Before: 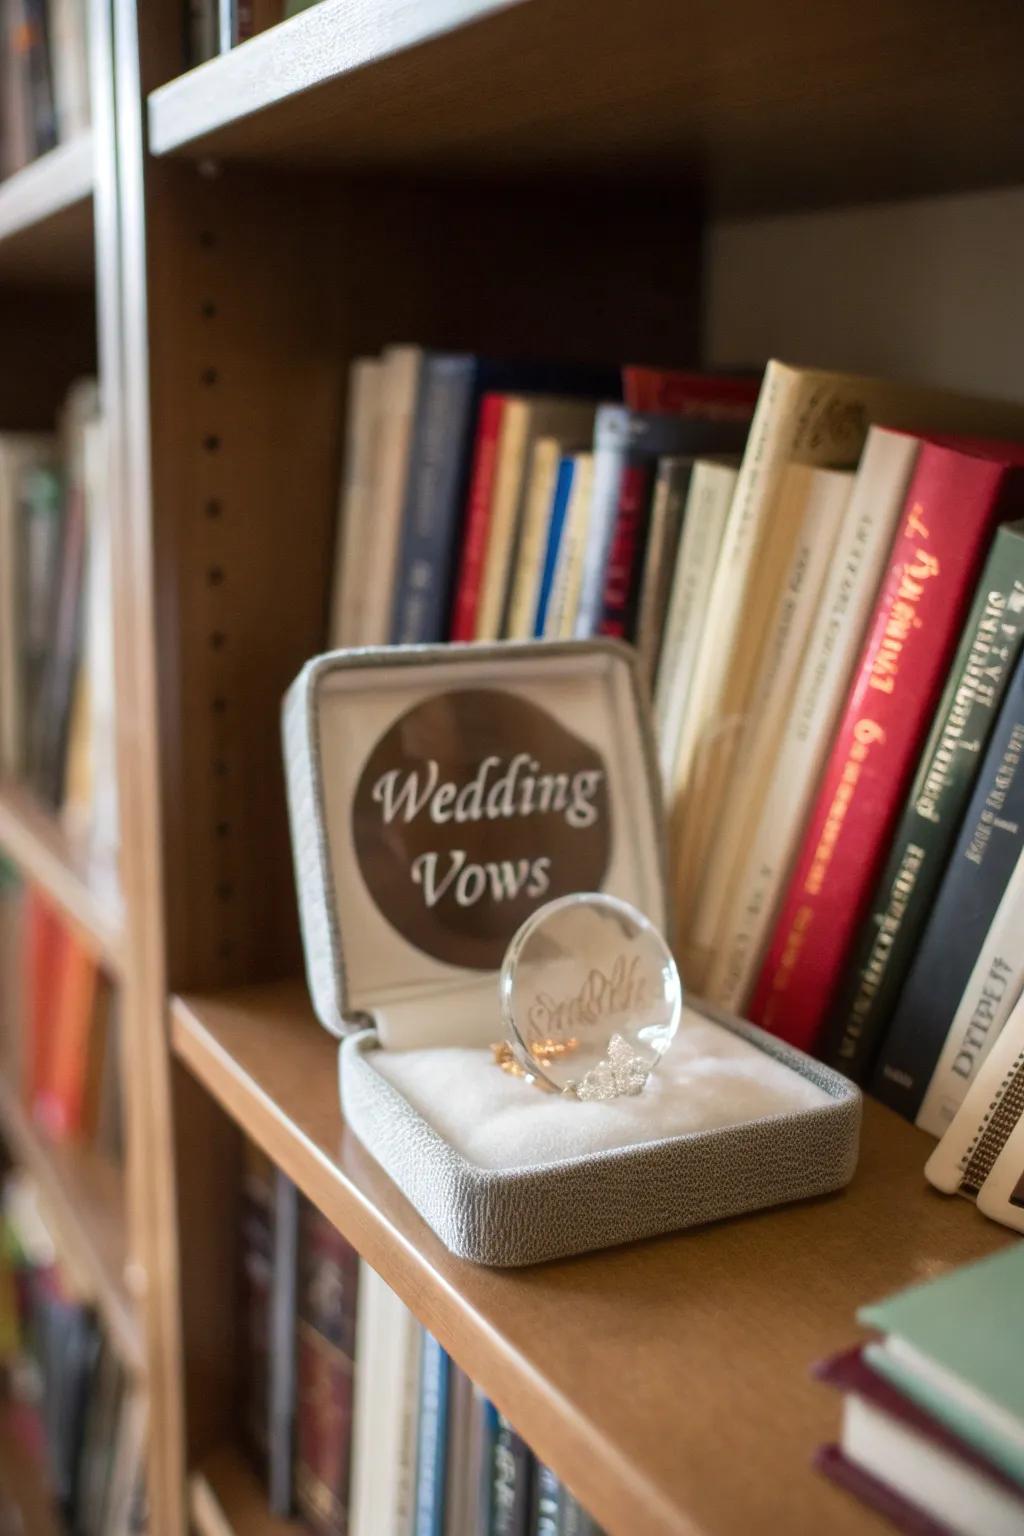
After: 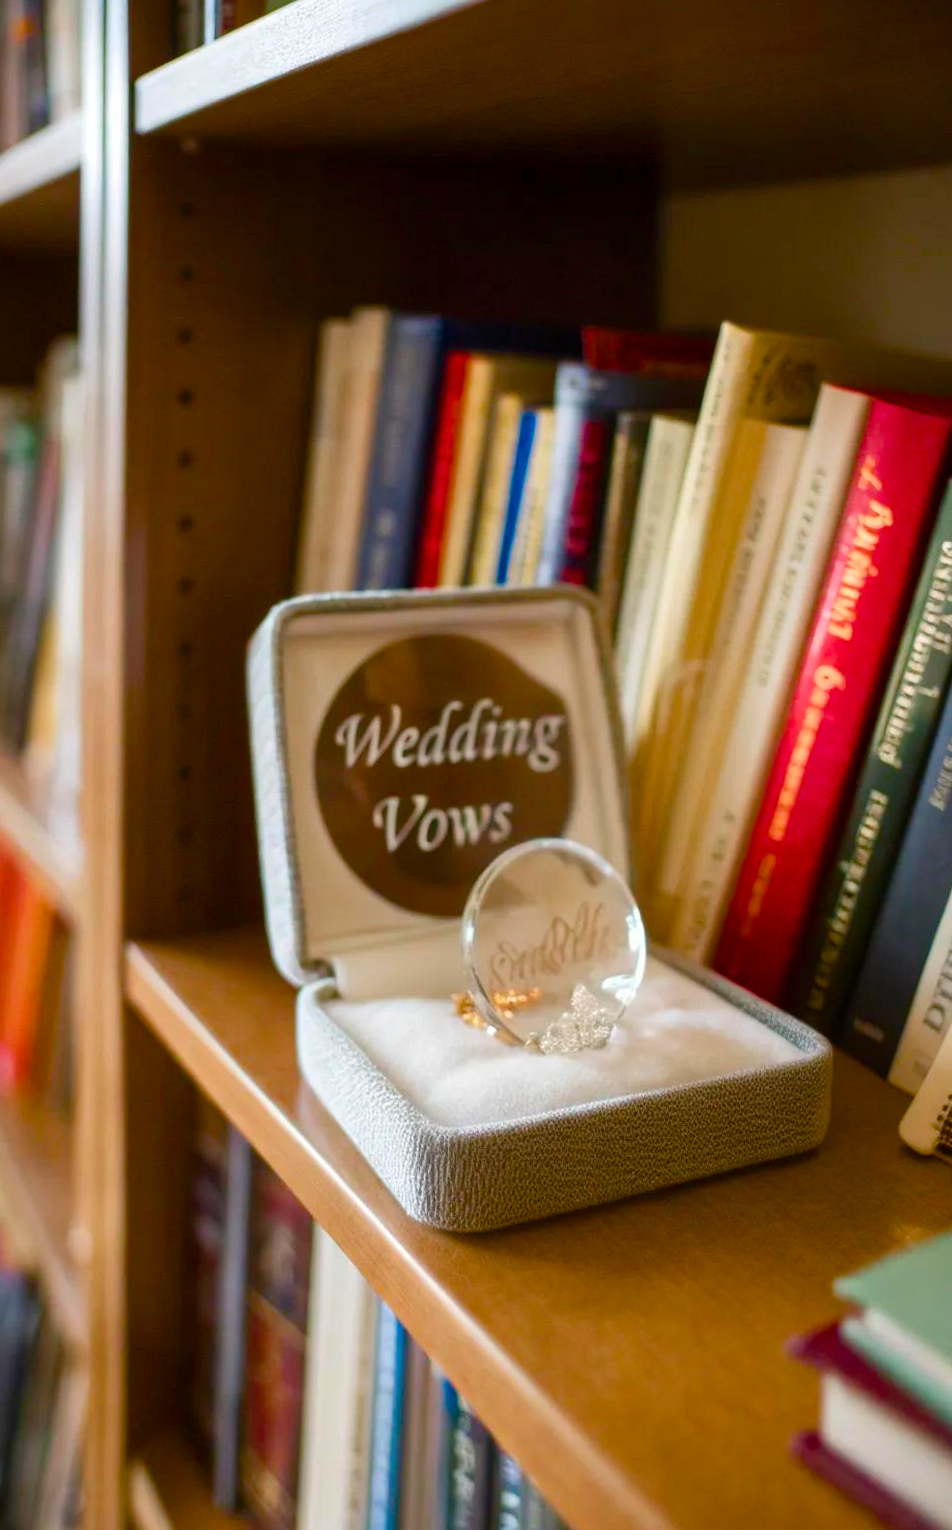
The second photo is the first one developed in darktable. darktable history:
color balance: contrast fulcrum 17.78%
color balance rgb: perceptual saturation grading › global saturation 20%, perceptual saturation grading › highlights -25%, perceptual saturation grading › shadows 50.52%, global vibrance 40.24%
rotate and perspective: rotation 0.215°, lens shift (vertical) -0.139, crop left 0.069, crop right 0.939, crop top 0.002, crop bottom 0.996
